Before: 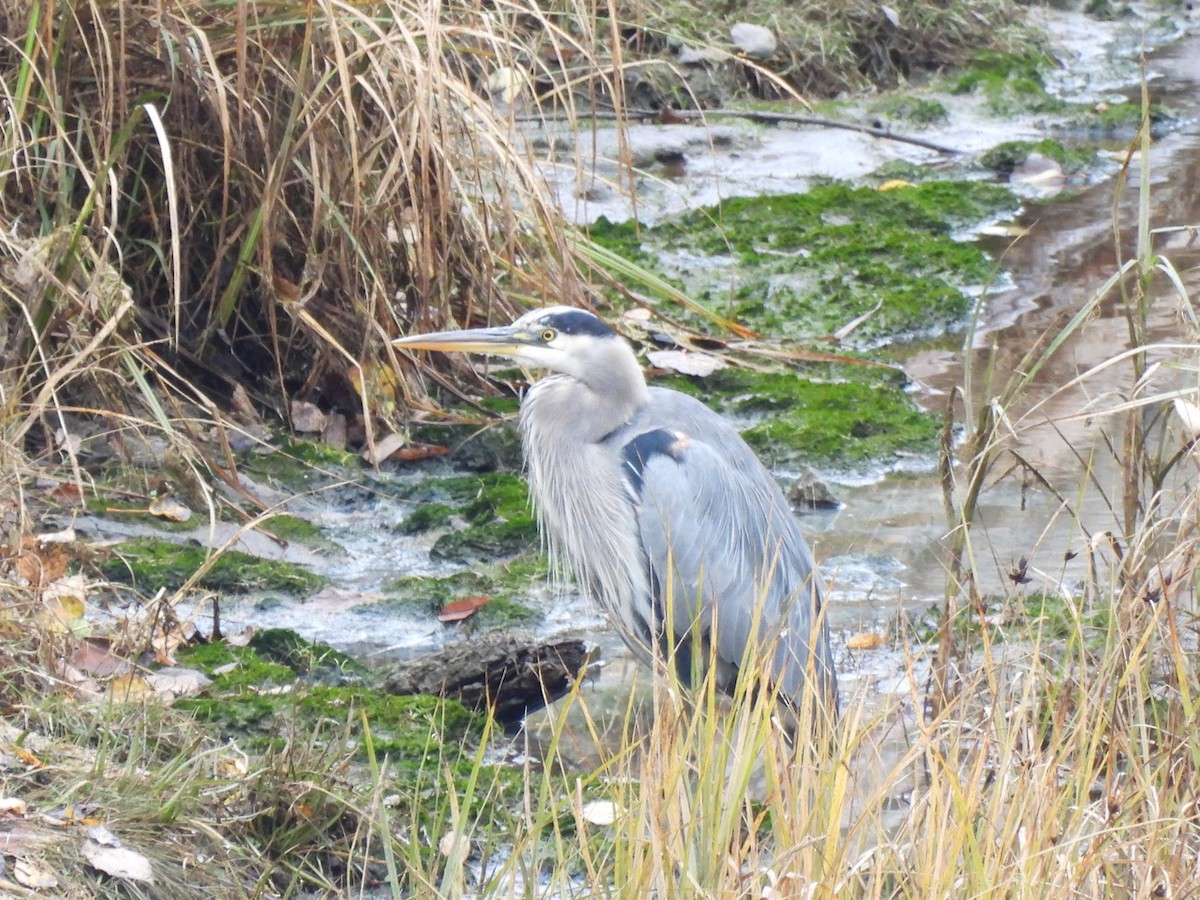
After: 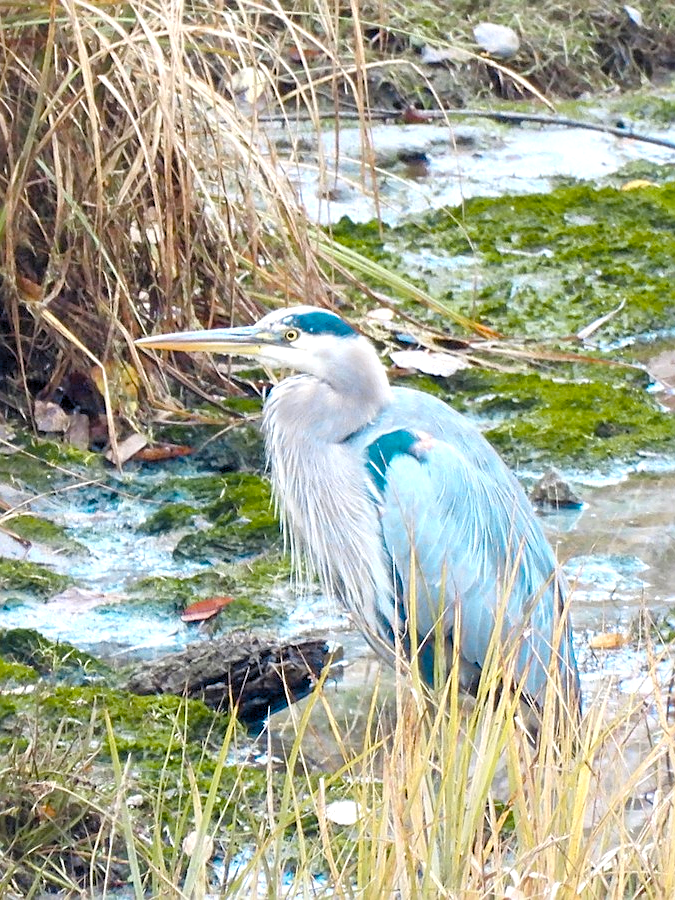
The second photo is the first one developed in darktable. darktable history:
rgb levels: levels [[0.01, 0.419, 0.839], [0, 0.5, 1], [0, 0.5, 1]]
crop: left 21.496%, right 22.254%
color zones: curves: ch0 [(0.254, 0.492) (0.724, 0.62)]; ch1 [(0.25, 0.528) (0.719, 0.796)]; ch2 [(0, 0.472) (0.25, 0.5) (0.73, 0.184)]
sharpen: on, module defaults
color balance rgb: perceptual saturation grading › global saturation 20%, perceptual saturation grading › highlights -25%, perceptual saturation grading › shadows 25%
